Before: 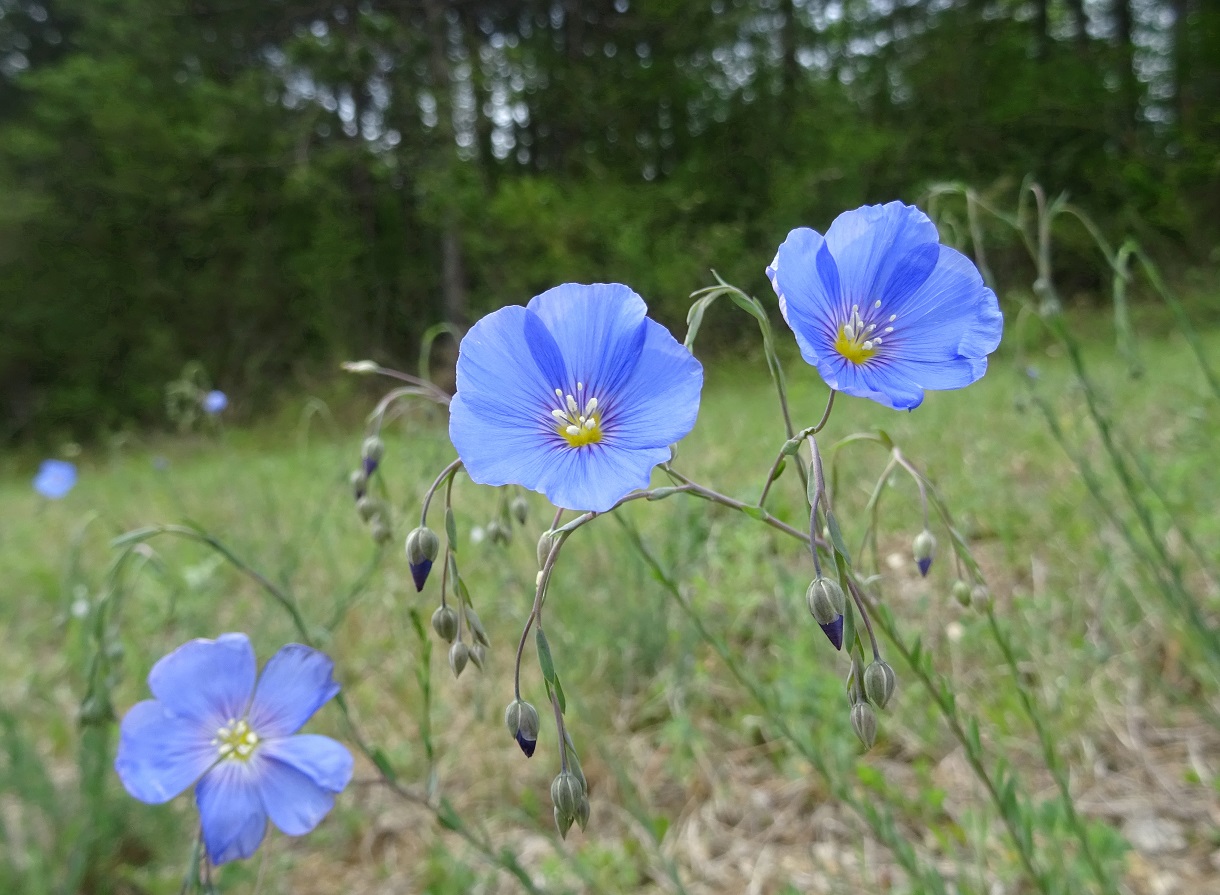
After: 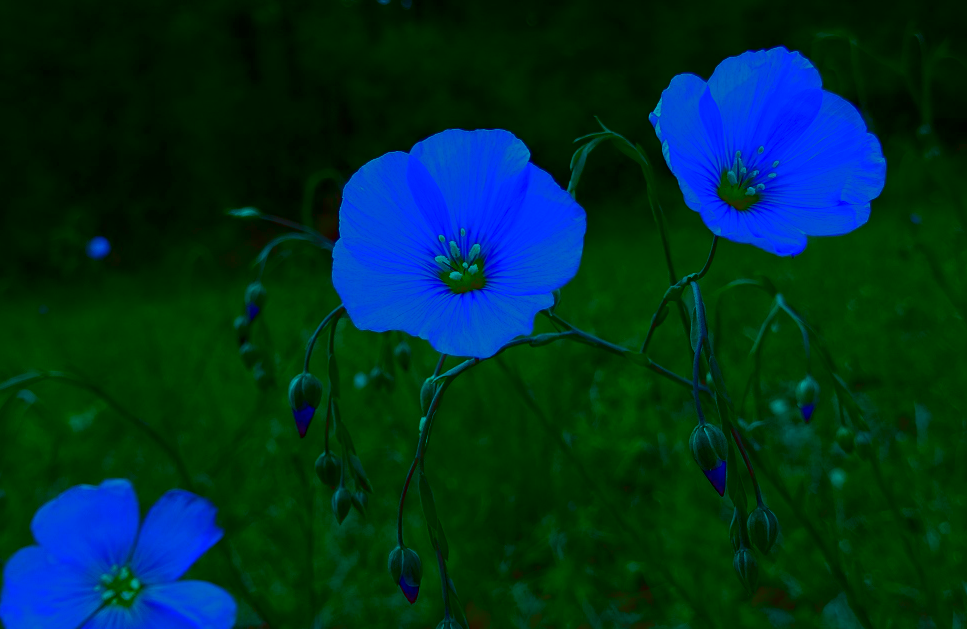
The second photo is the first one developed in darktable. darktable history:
color balance rgb: highlights gain › luminance -33.182%, highlights gain › chroma 5.645%, highlights gain › hue 214.58°, linear chroma grading › mid-tones 7.744%, perceptual saturation grading › global saturation 20%, perceptual saturation grading › highlights -25.703%, perceptual saturation grading › shadows 25.401%, contrast -9.864%
contrast brightness saturation: brightness -0.992, saturation 0.995
crop: left 9.626%, top 17.264%, right 11.062%, bottom 12.394%
